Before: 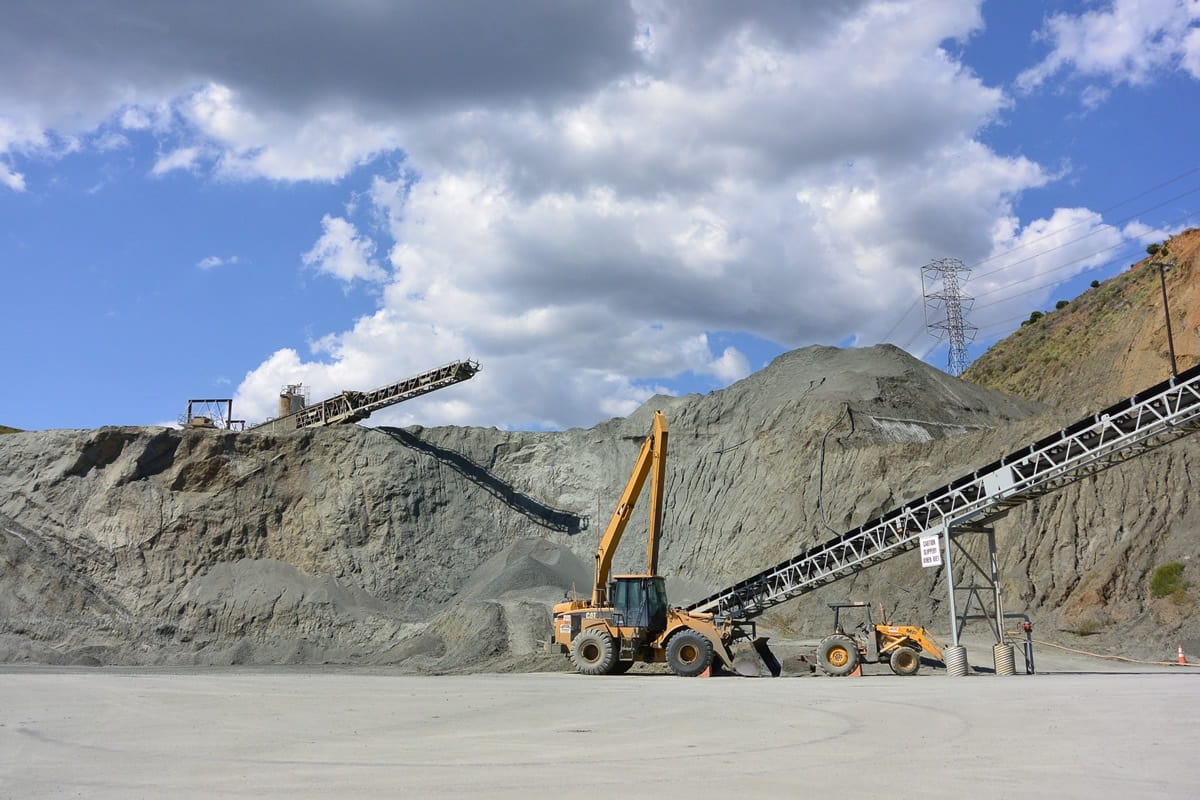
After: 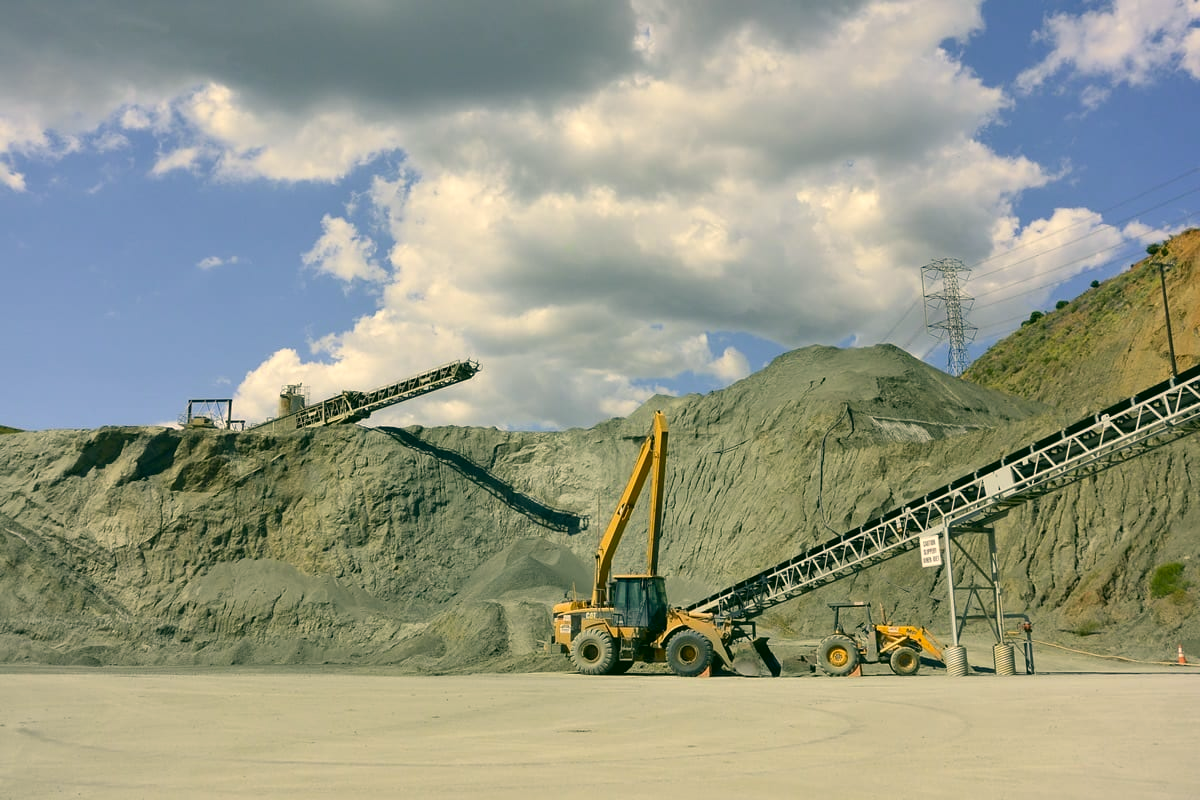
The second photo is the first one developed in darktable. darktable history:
color correction: highlights a* 4.67, highlights b* 24.16, shadows a* -16.28, shadows b* 3.73
